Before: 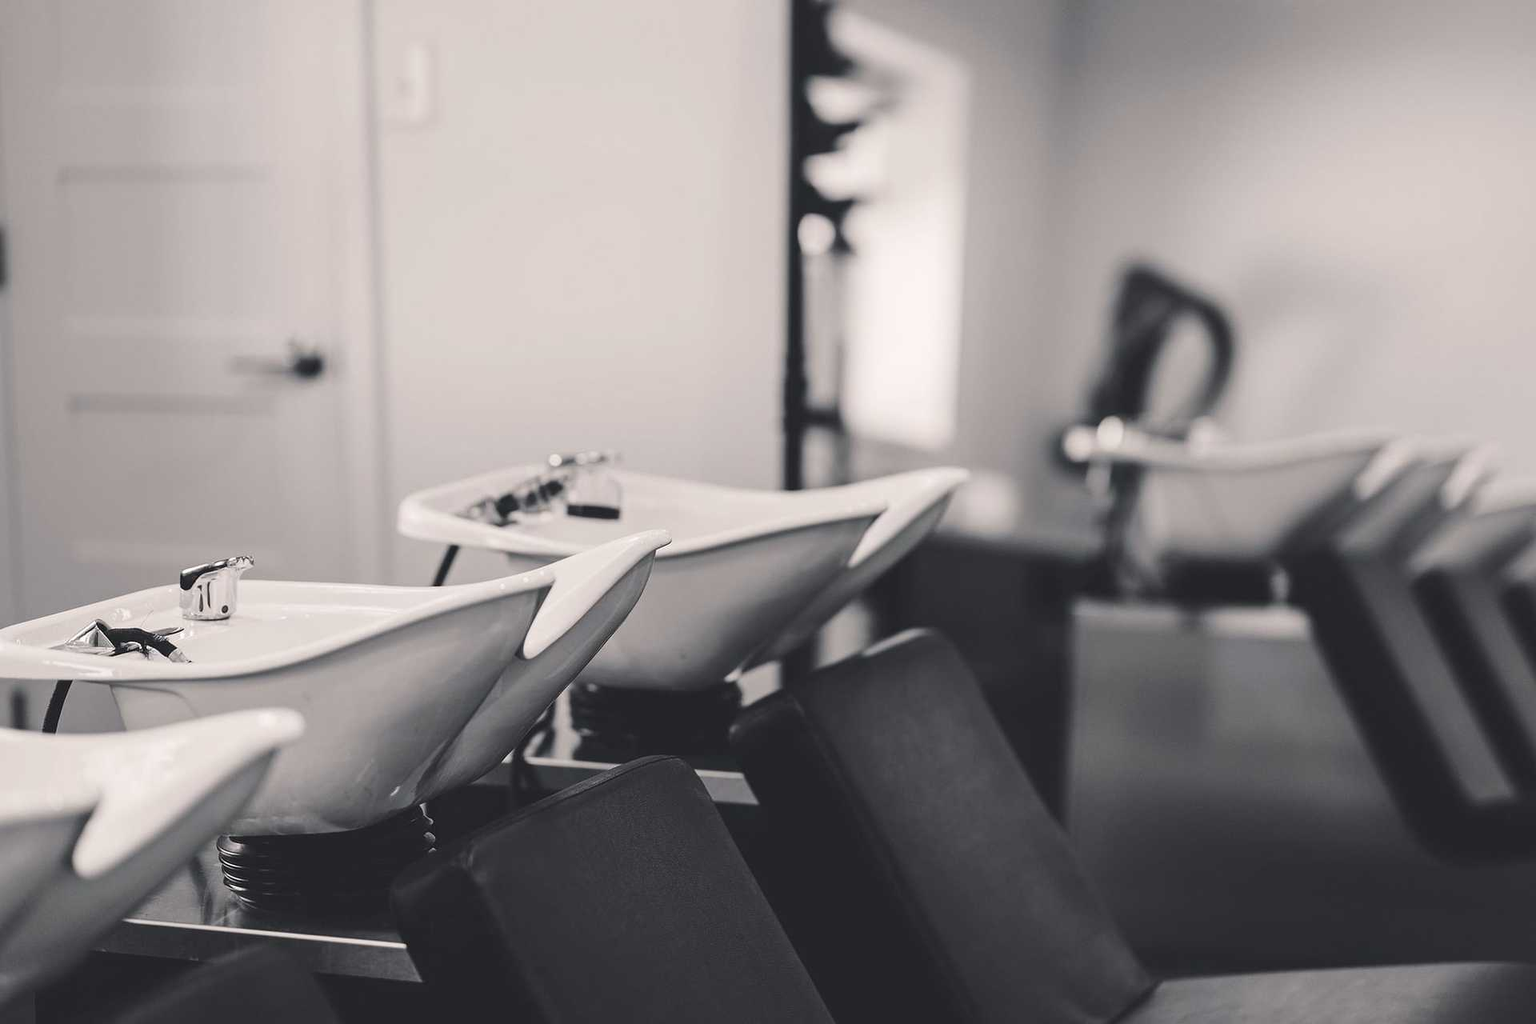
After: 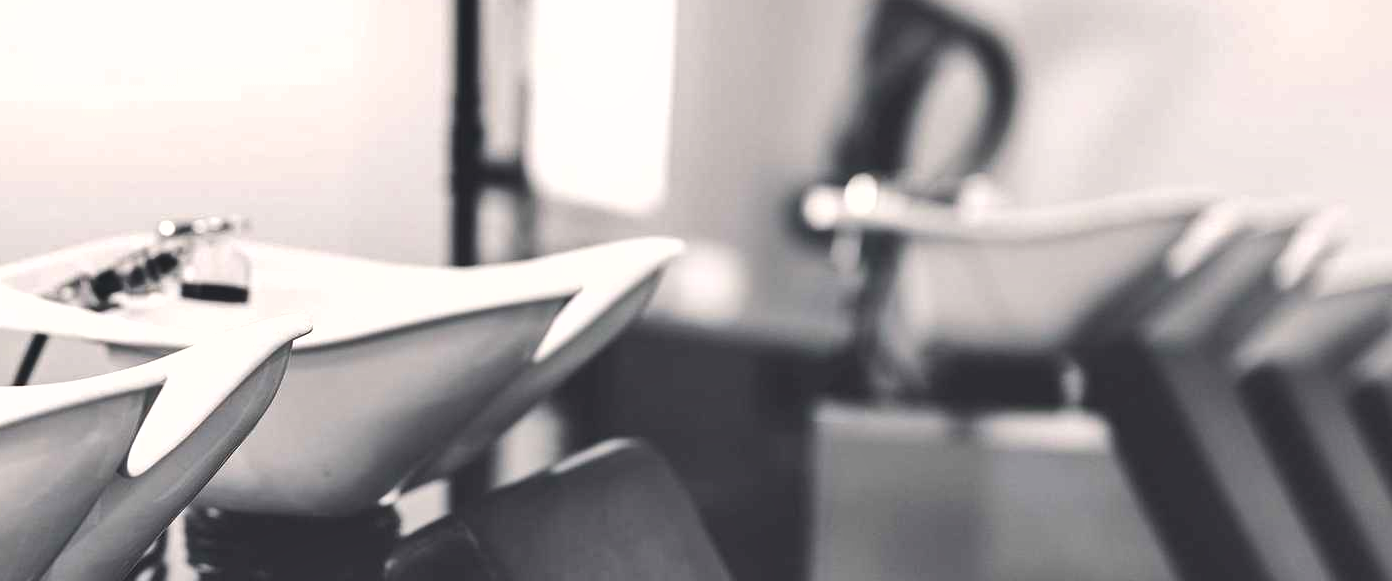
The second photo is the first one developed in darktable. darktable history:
crop and rotate: left 27.488%, top 27.174%, bottom 27.36%
shadows and highlights: shadows 48.47, highlights -40.57, soften with gaussian
exposure: exposure 0.634 EV, compensate highlight preservation false
